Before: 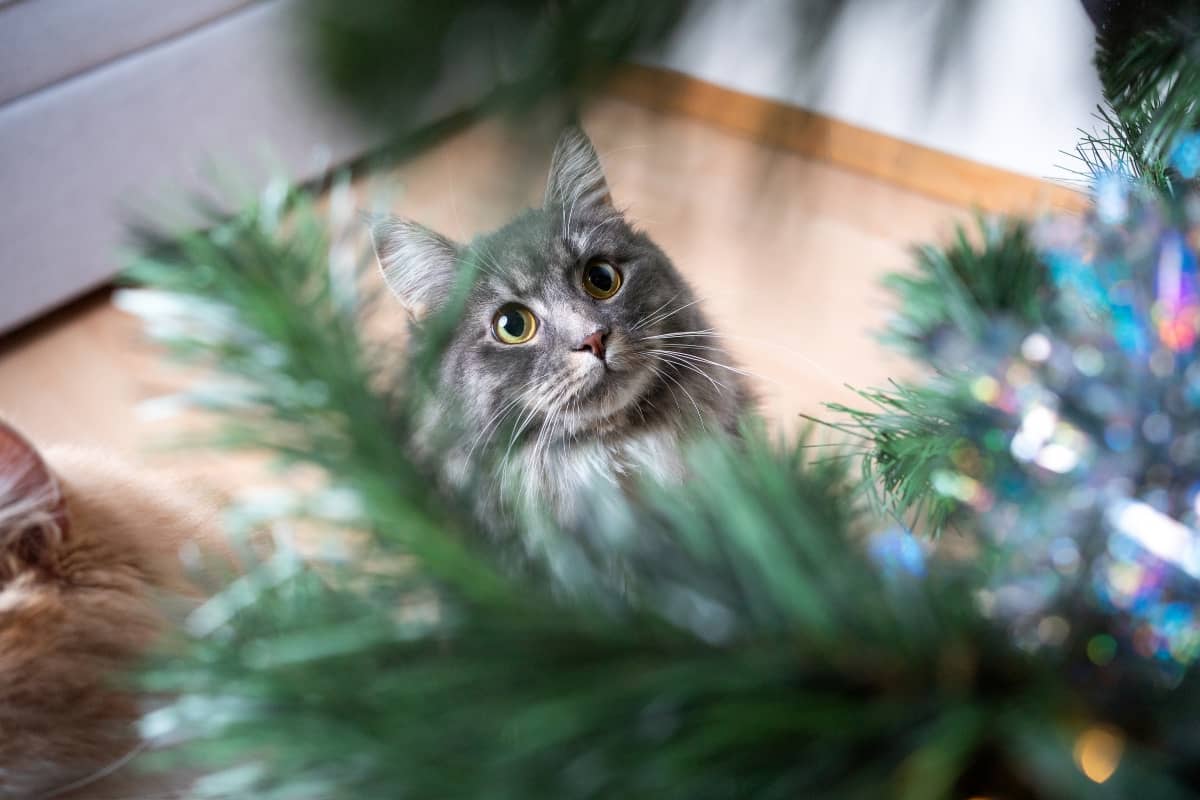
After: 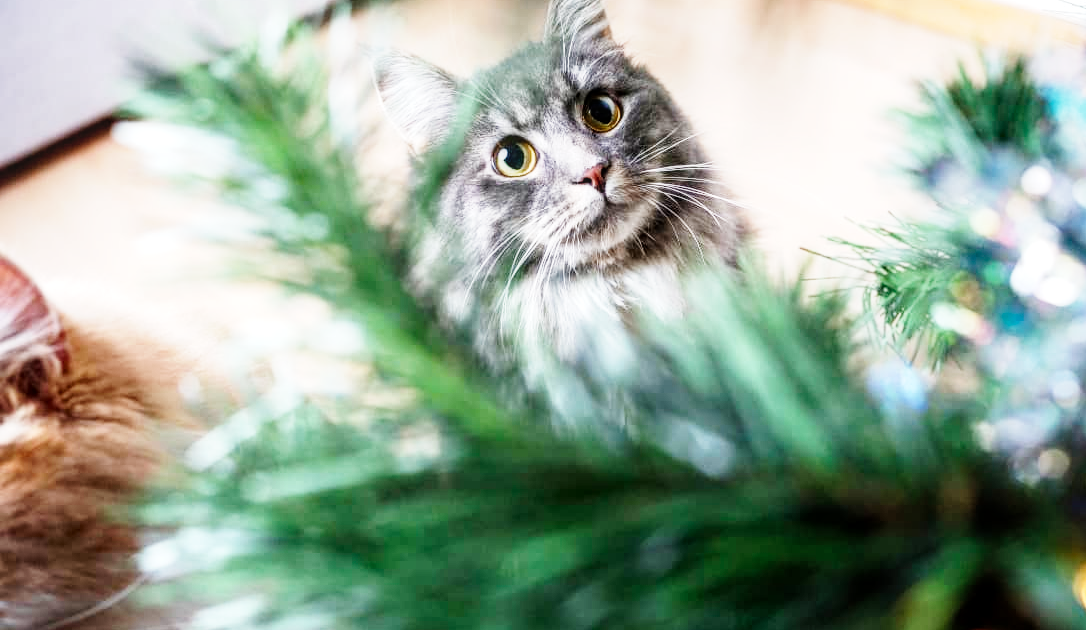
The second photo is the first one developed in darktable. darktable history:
crop: top 20.916%, right 9.437%, bottom 0.316%
base curve: curves: ch0 [(0, 0) (0, 0.001) (0.001, 0.001) (0.004, 0.002) (0.007, 0.004) (0.015, 0.013) (0.033, 0.045) (0.052, 0.096) (0.075, 0.17) (0.099, 0.241) (0.163, 0.42) (0.219, 0.55) (0.259, 0.616) (0.327, 0.722) (0.365, 0.765) (0.522, 0.873) (0.547, 0.881) (0.689, 0.919) (0.826, 0.952) (1, 1)], preserve colors none
local contrast: on, module defaults
